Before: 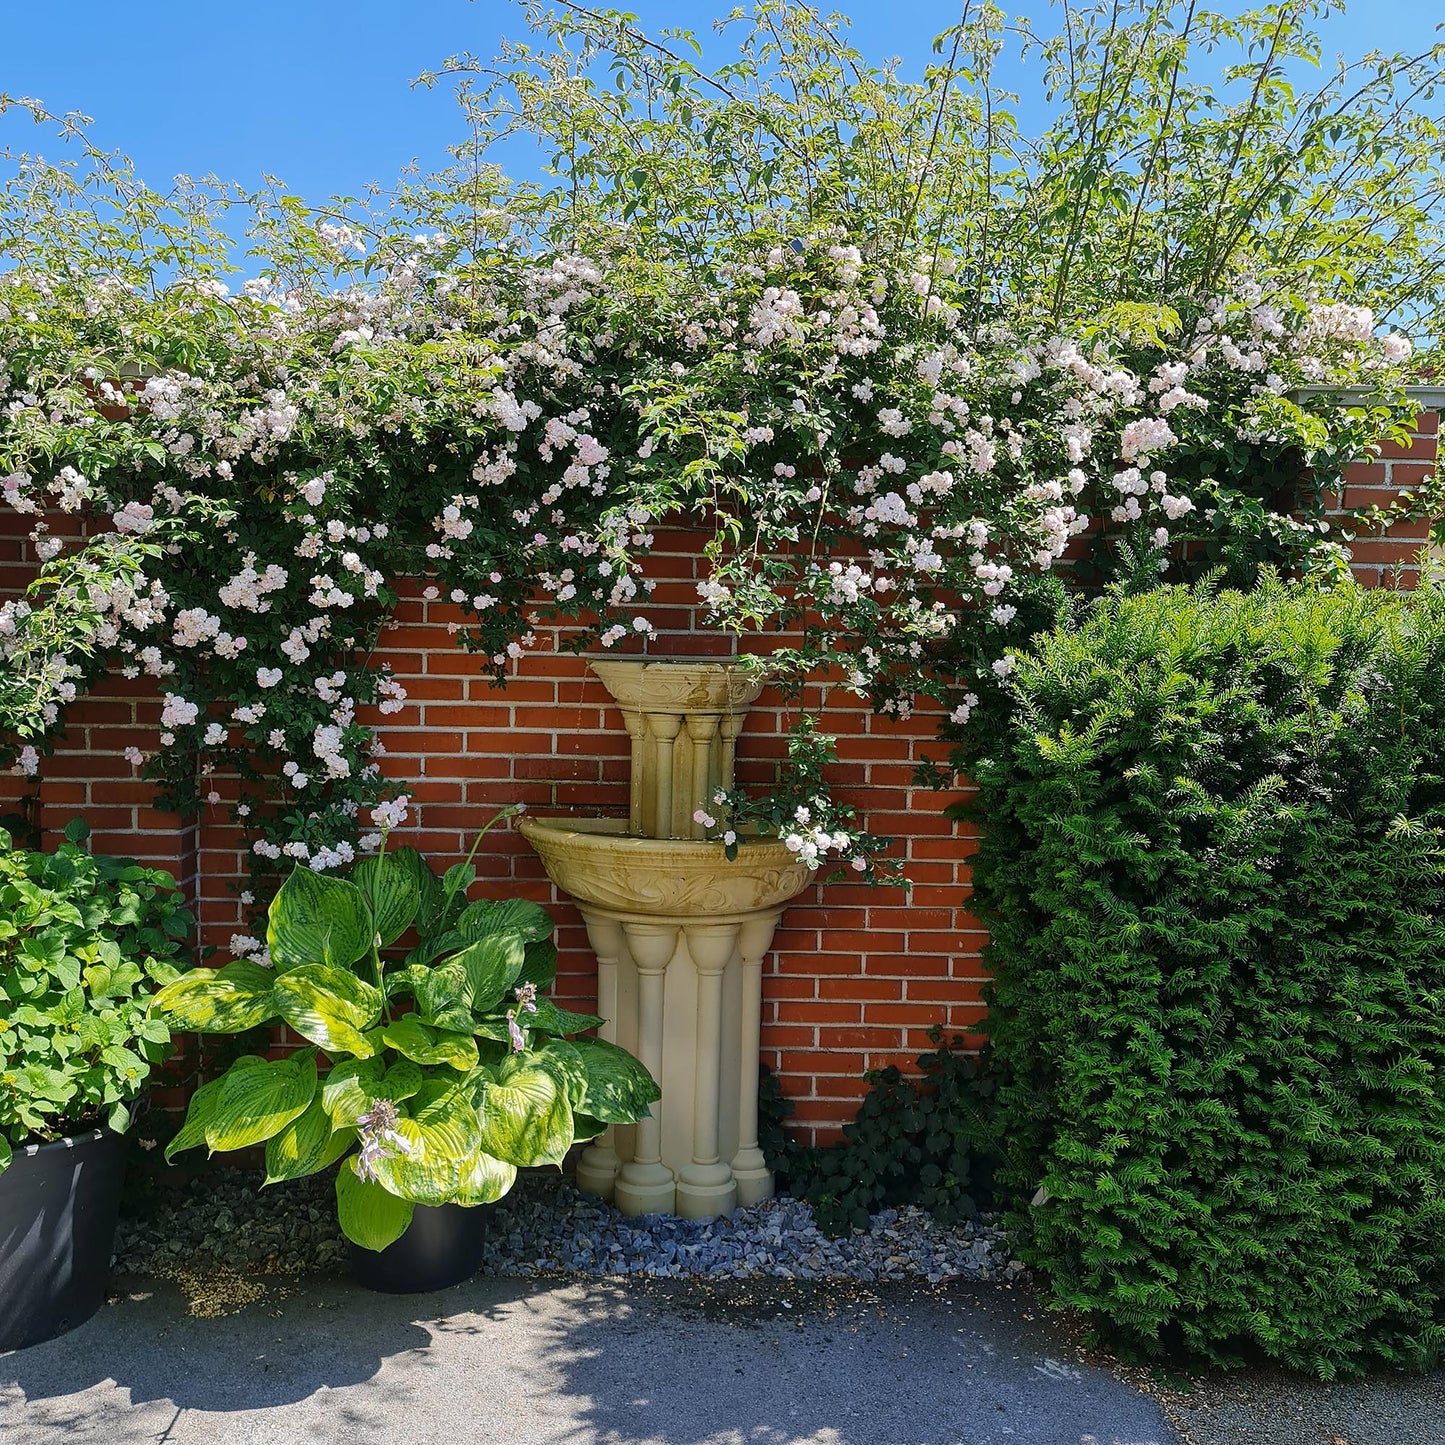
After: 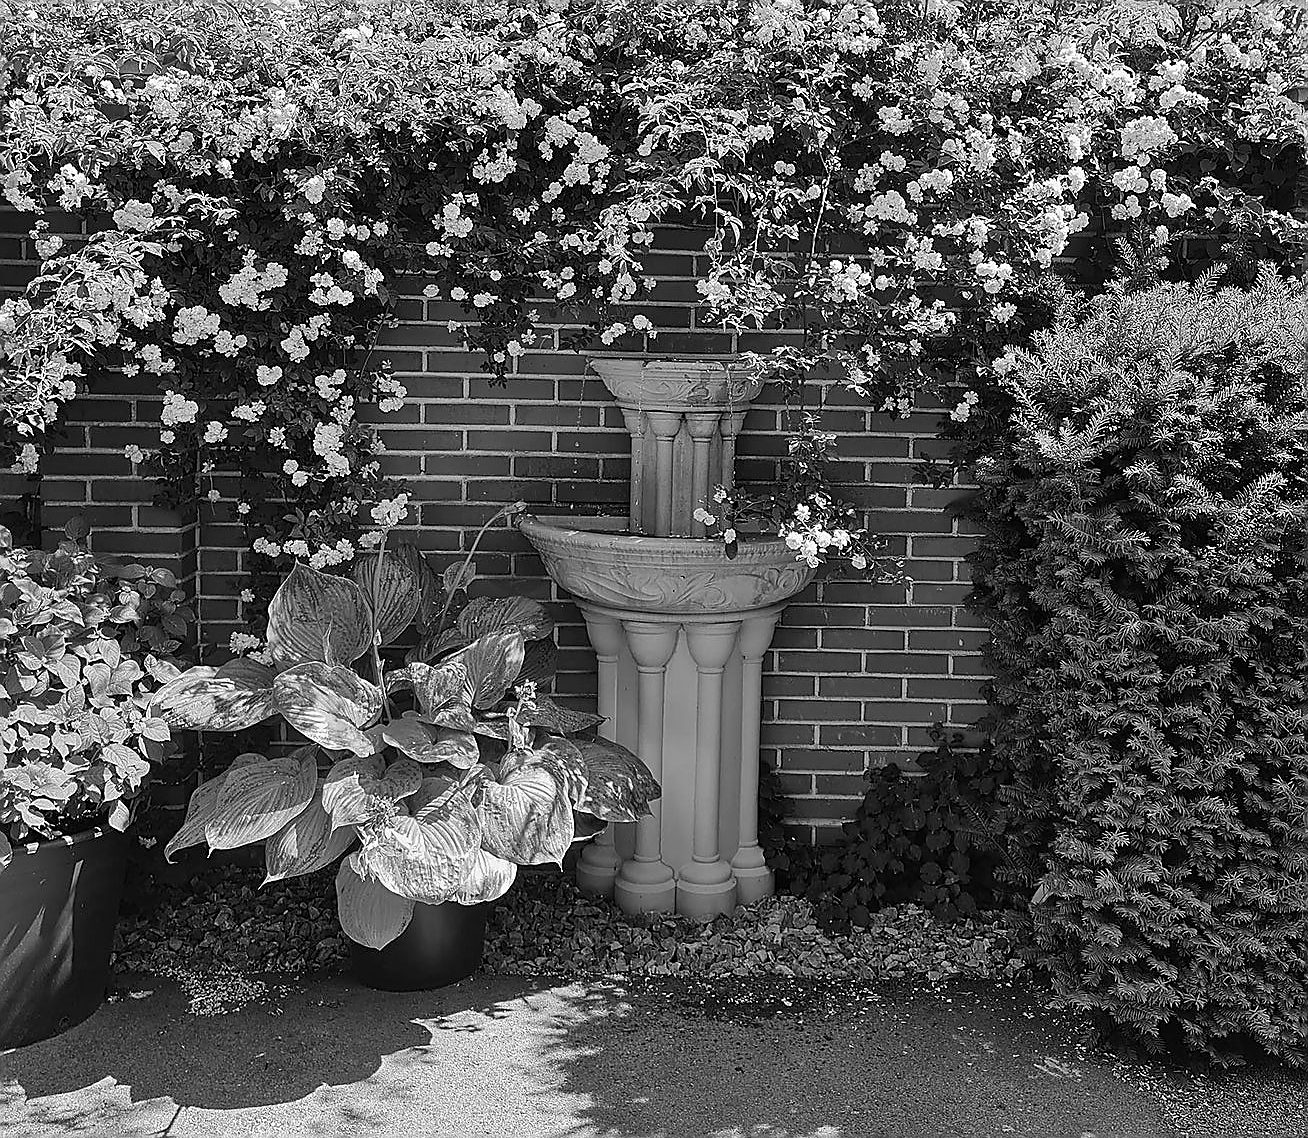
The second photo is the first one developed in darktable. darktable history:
monochrome: on, module defaults
crop: top 20.916%, right 9.437%, bottom 0.316%
shadows and highlights: shadows 29.61, highlights -30.47, low approximation 0.01, soften with gaussian
sharpen: radius 1.4, amount 1.25, threshold 0.7
